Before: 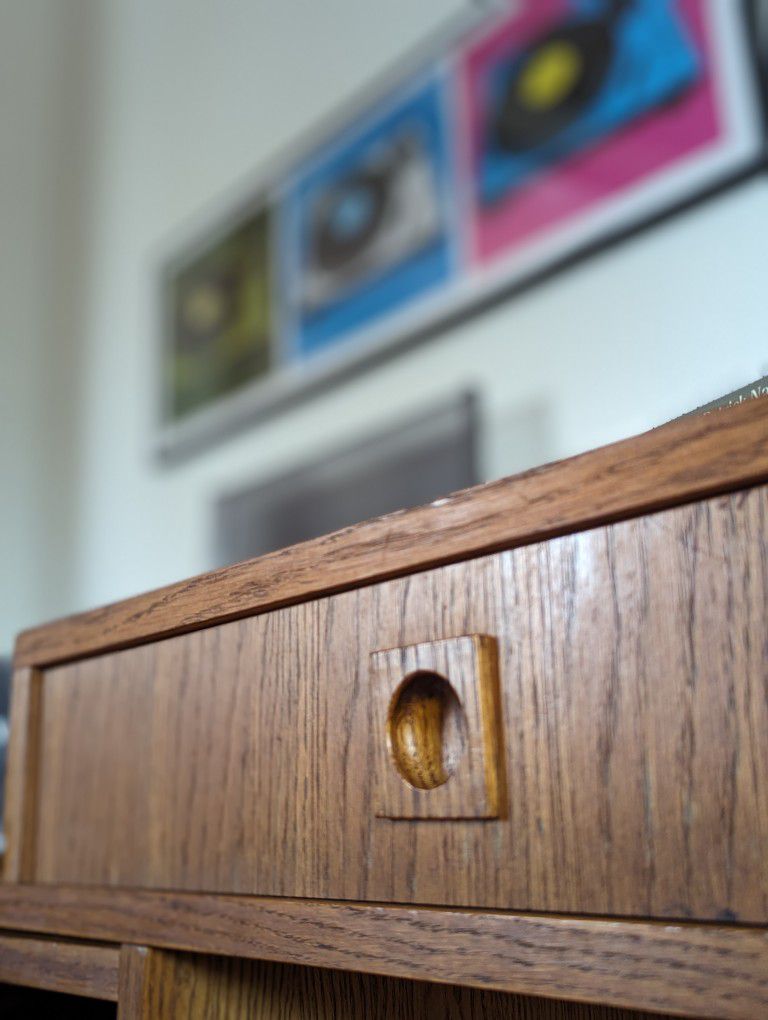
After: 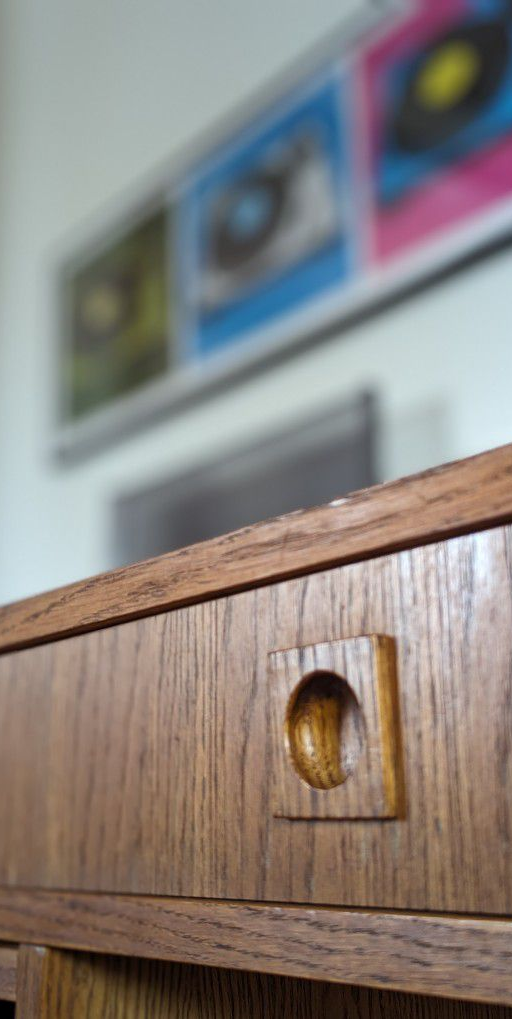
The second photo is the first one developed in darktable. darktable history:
crop and rotate: left 13.34%, right 19.969%
